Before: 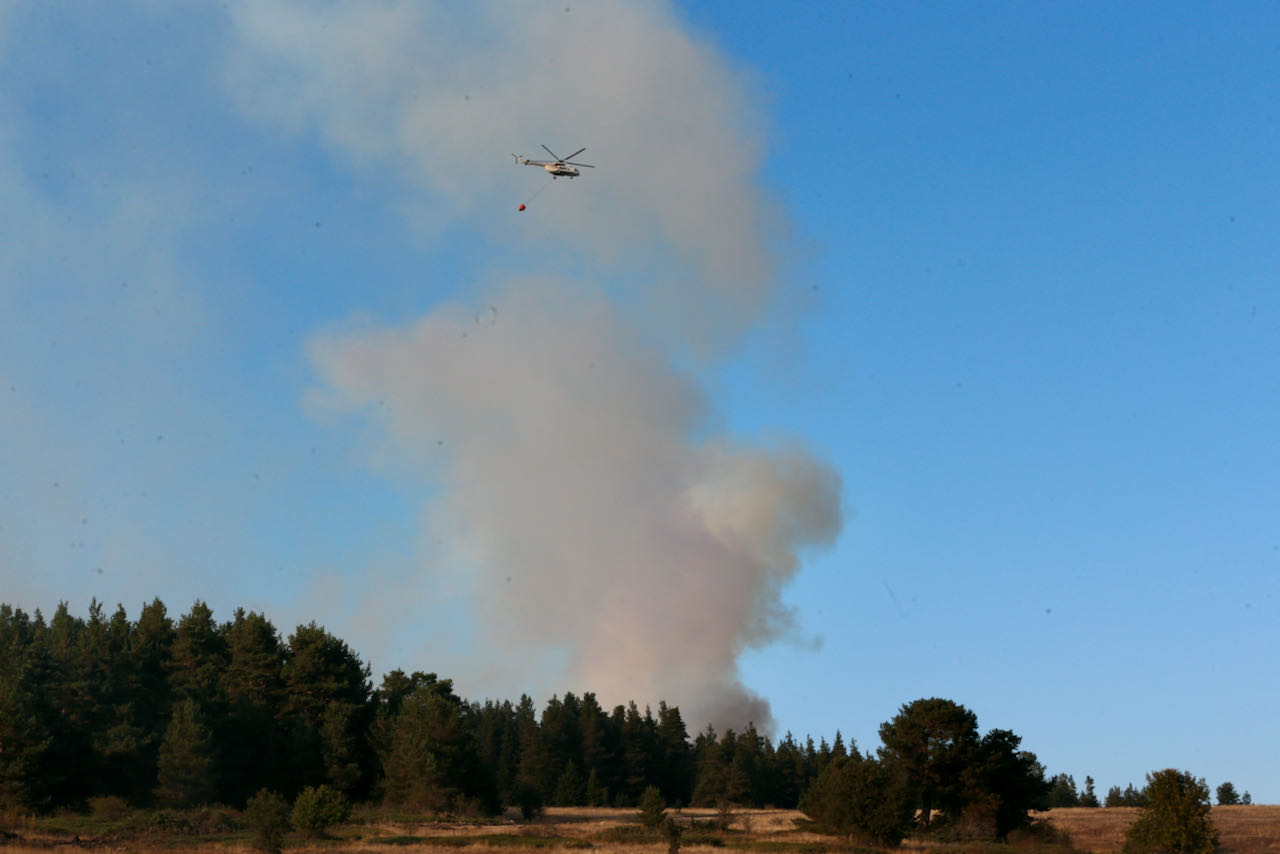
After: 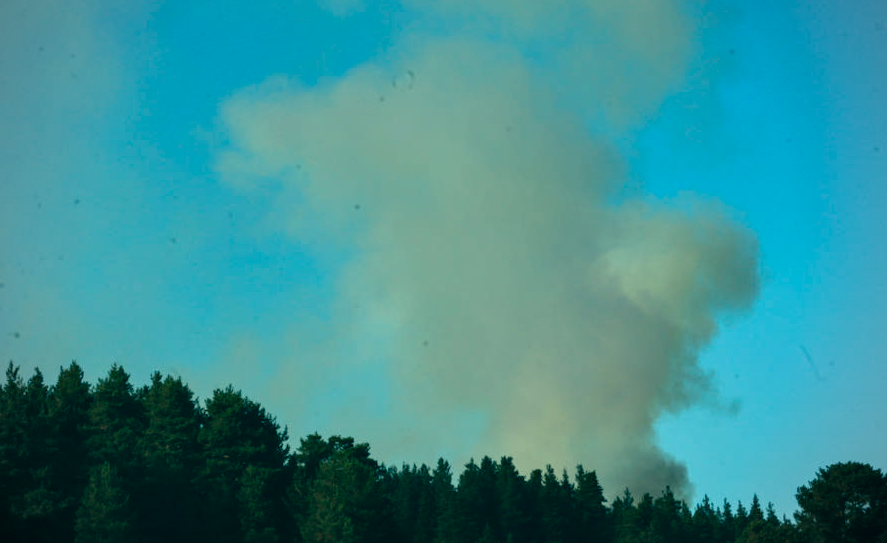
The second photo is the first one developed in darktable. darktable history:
local contrast: on, module defaults
color correction: highlights a* -20.08, highlights b* 9.8, shadows a* -20.4, shadows b* -10.76
vignetting: fall-off radius 60.92%
crop: left 6.488%, top 27.668%, right 24.183%, bottom 8.656%
